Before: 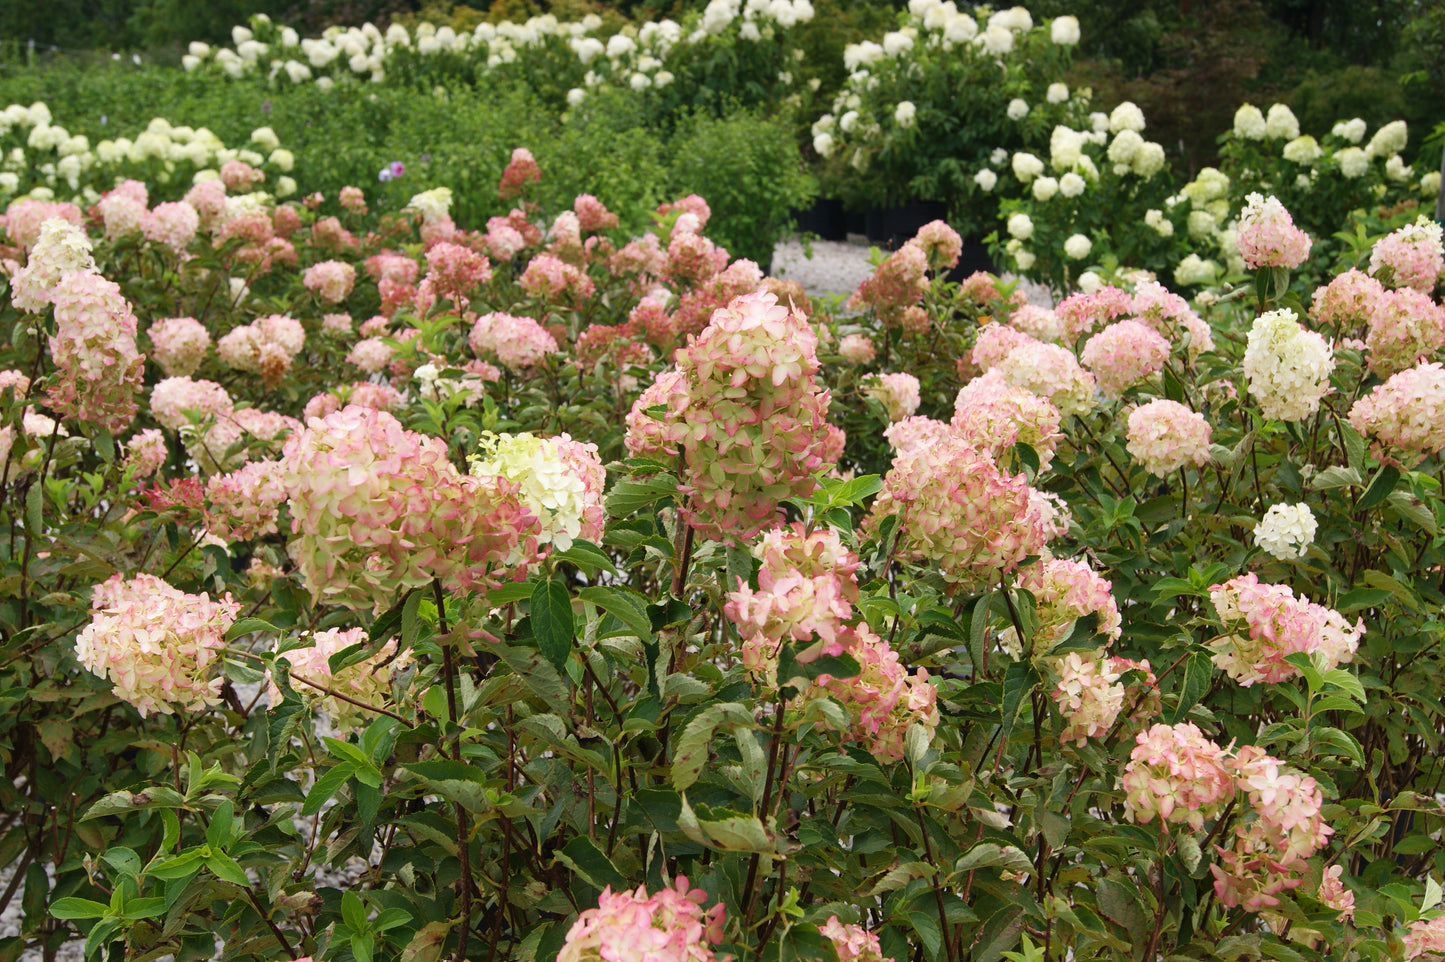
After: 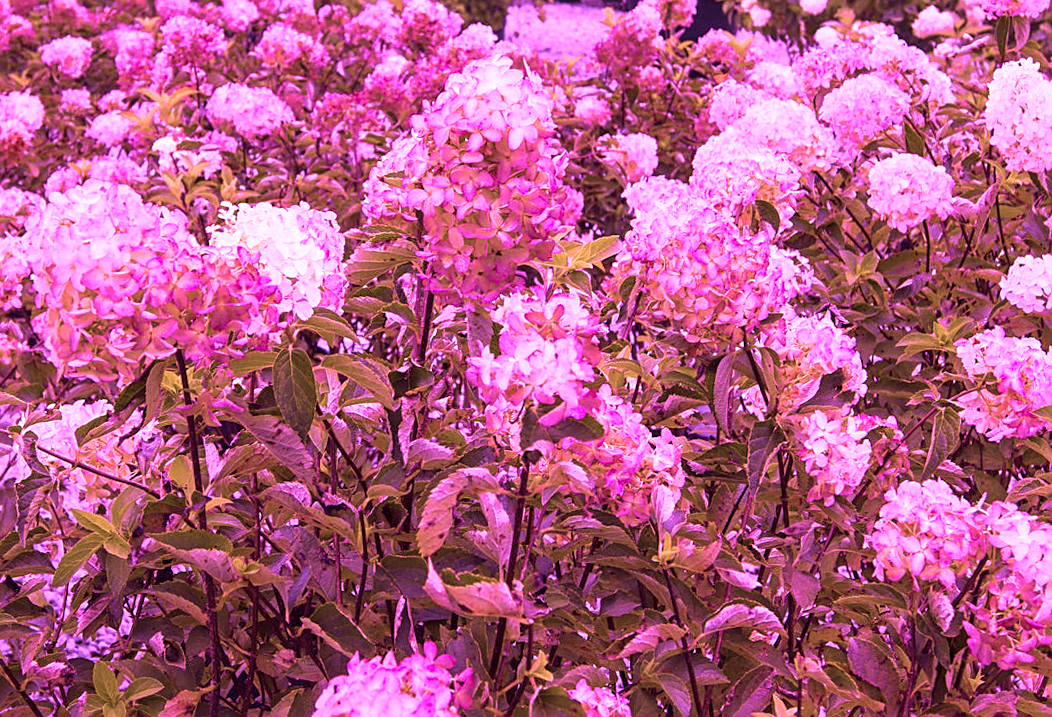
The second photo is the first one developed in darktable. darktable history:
rotate and perspective: rotation -1.32°, lens shift (horizontal) -0.031, crop left 0.015, crop right 0.985, crop top 0.047, crop bottom 0.982
velvia: strength 75%
color calibration: illuminant custom, x 0.261, y 0.521, temperature 7054.11 K
sharpen: on, module defaults
exposure: exposure 0.566 EV, compensate highlight preservation false
white balance: red 0.871, blue 1.249
local contrast: on, module defaults
crop: left 16.871%, top 22.857%, right 9.116%
